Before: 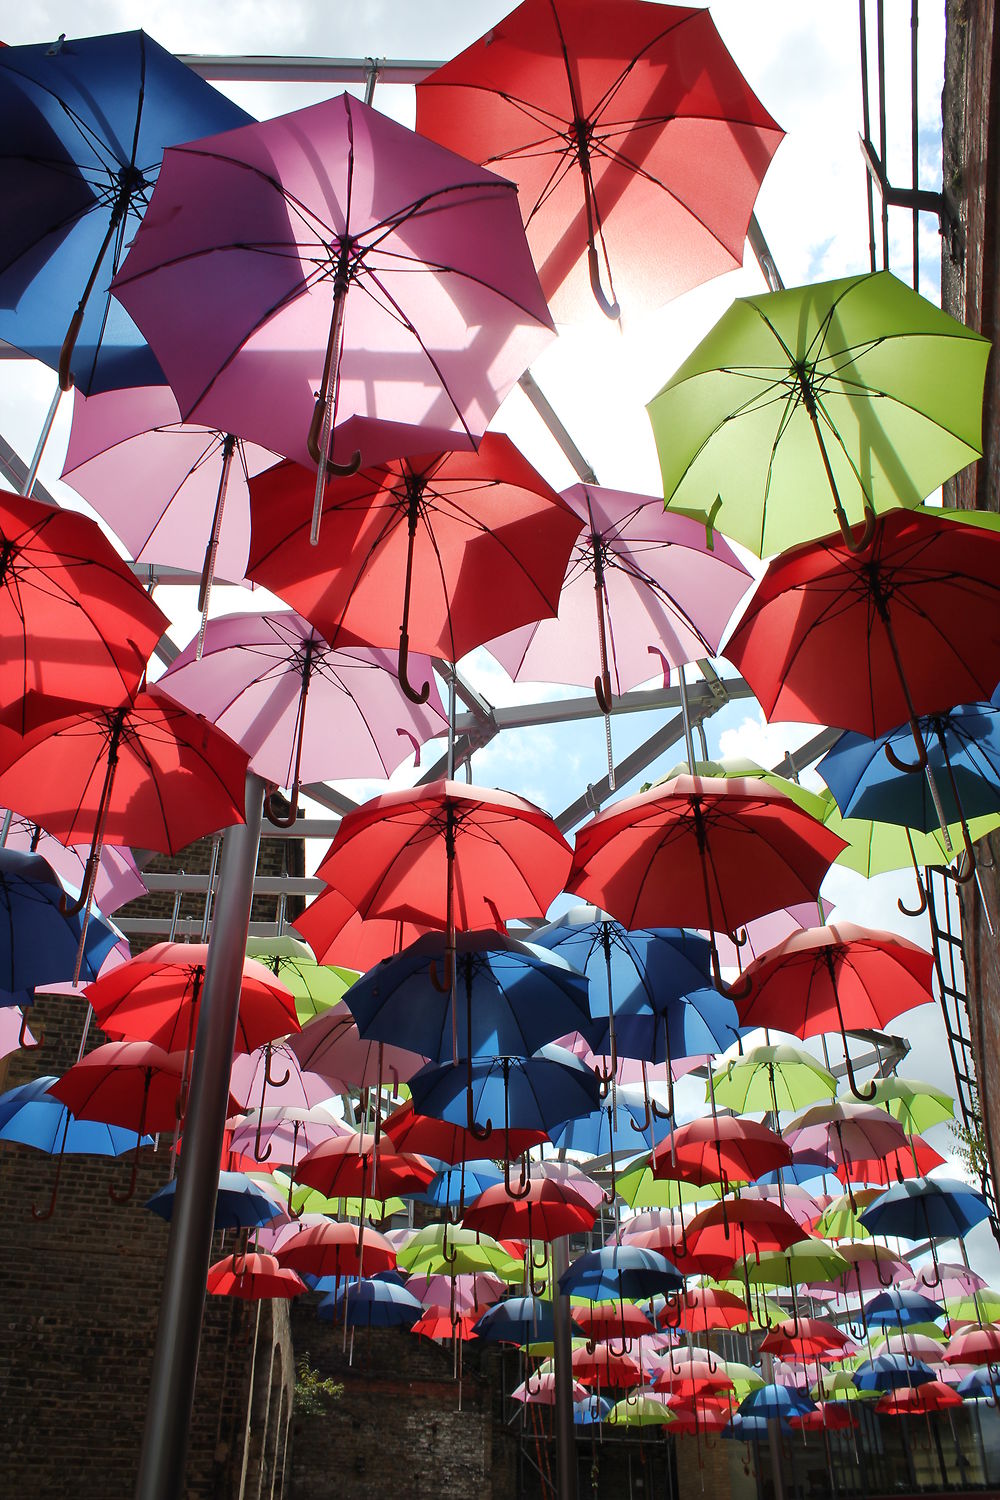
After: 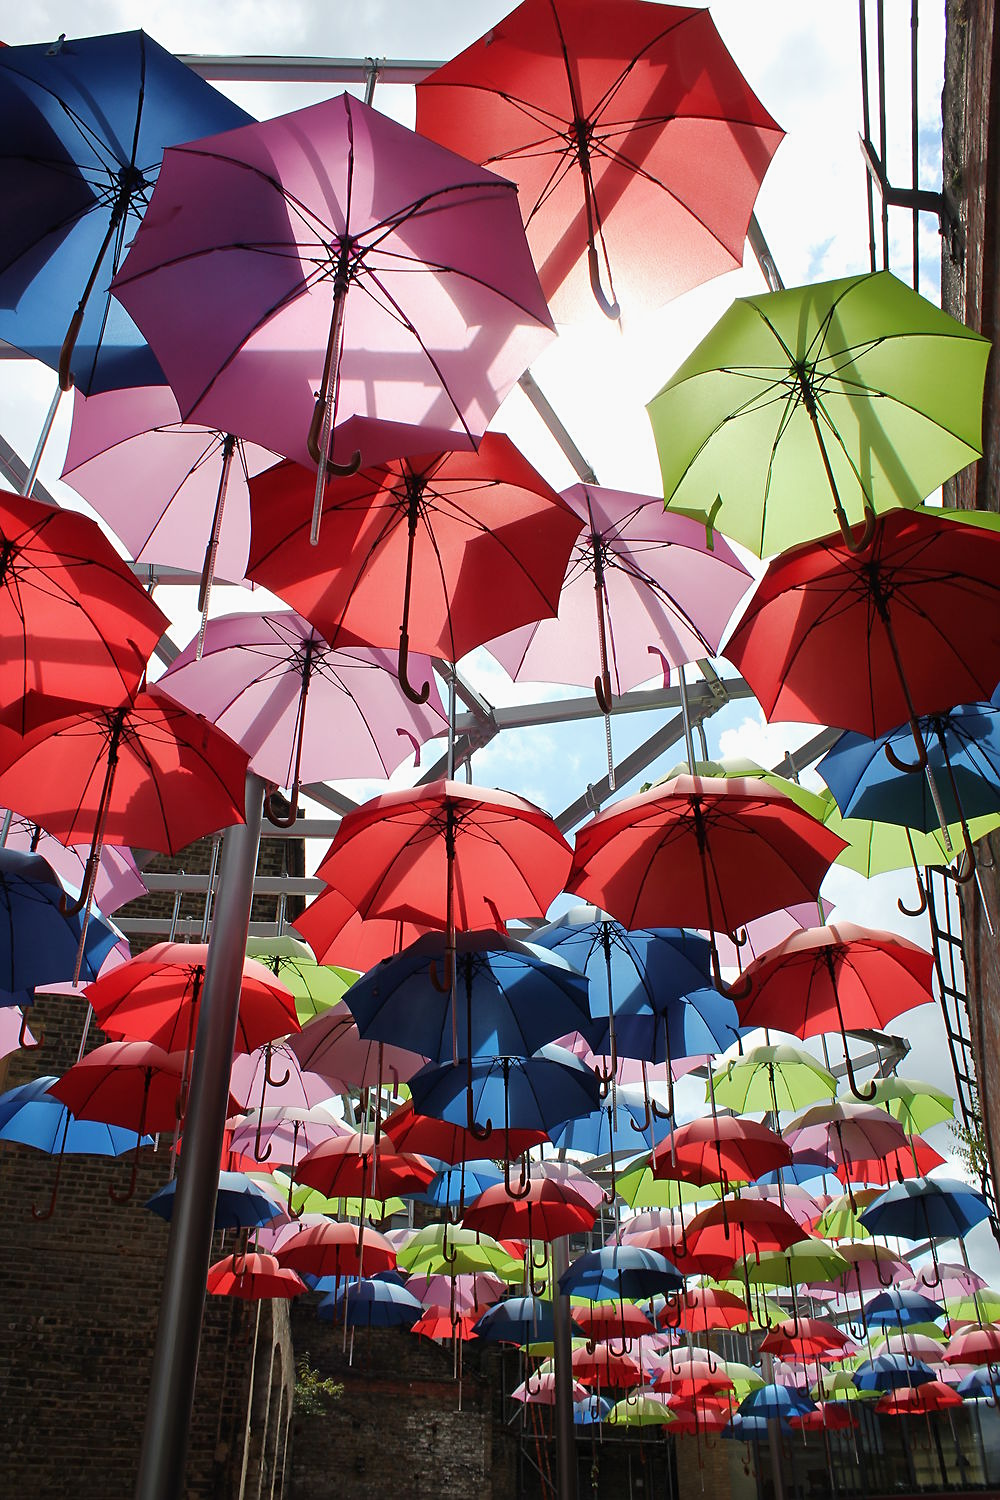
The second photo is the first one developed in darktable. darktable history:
sharpen: amount 0.215
exposure: exposure -0.072 EV, compensate exposure bias true, compensate highlight preservation false
